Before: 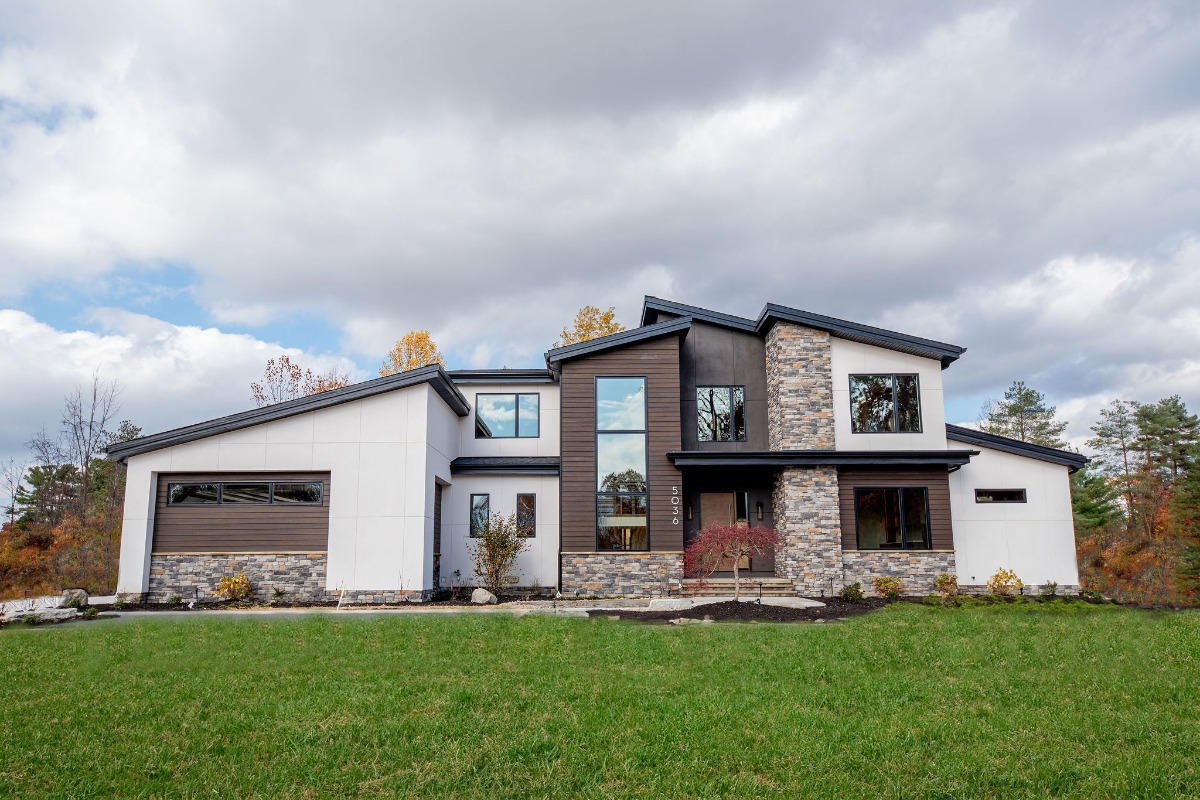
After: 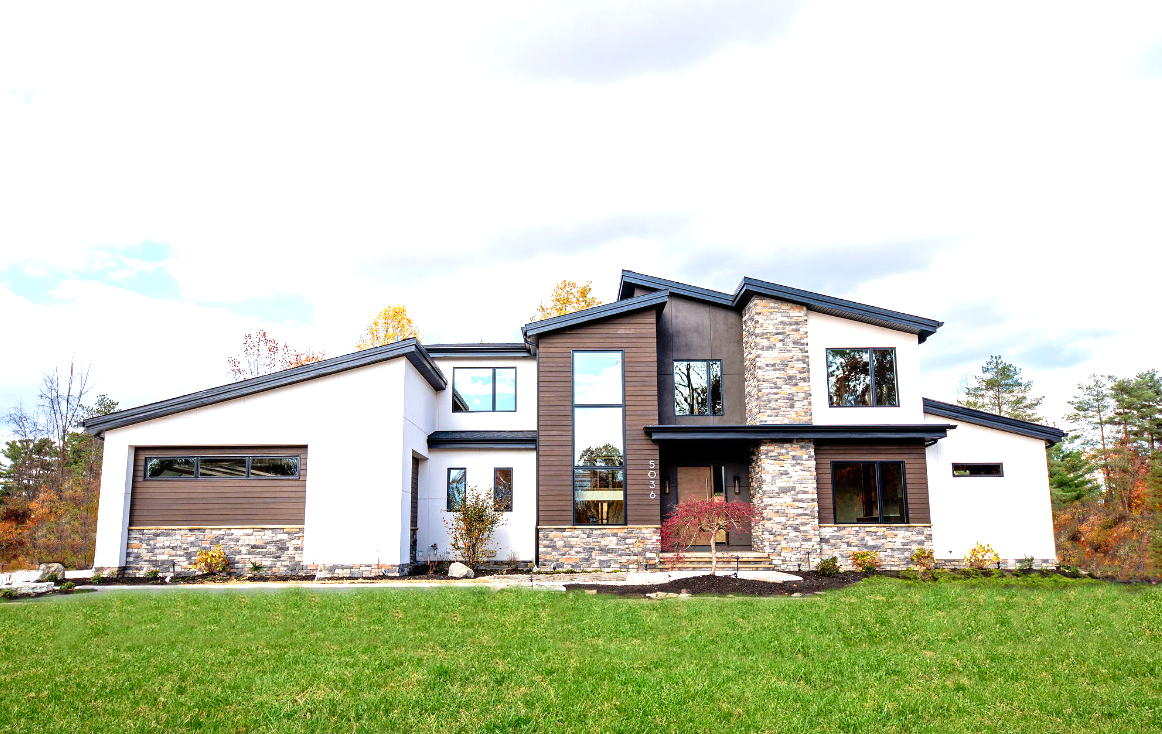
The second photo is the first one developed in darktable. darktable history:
crop: left 1.964%, top 3.251%, right 1.122%, bottom 4.933%
velvia: on, module defaults
levels: levels [0, 0.374, 0.749]
